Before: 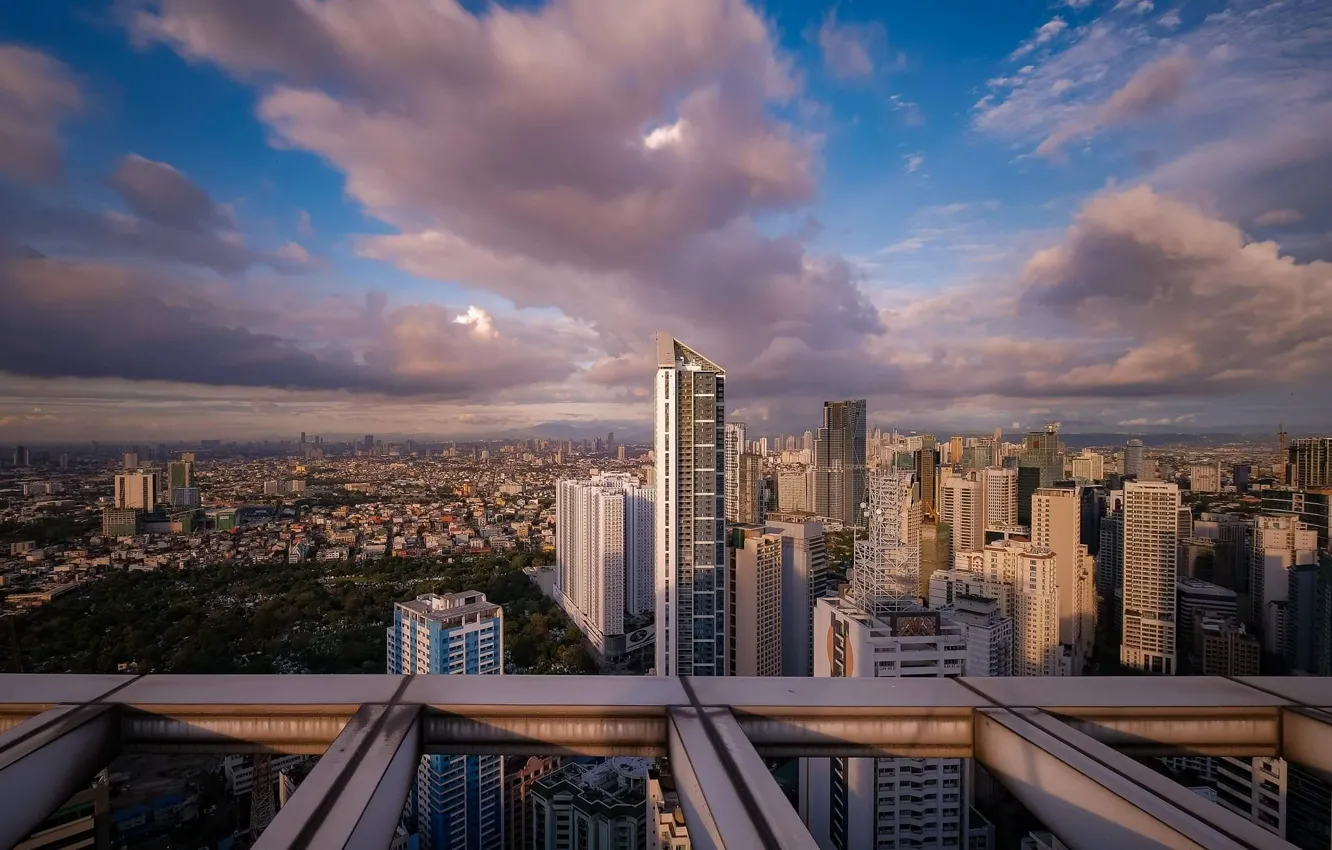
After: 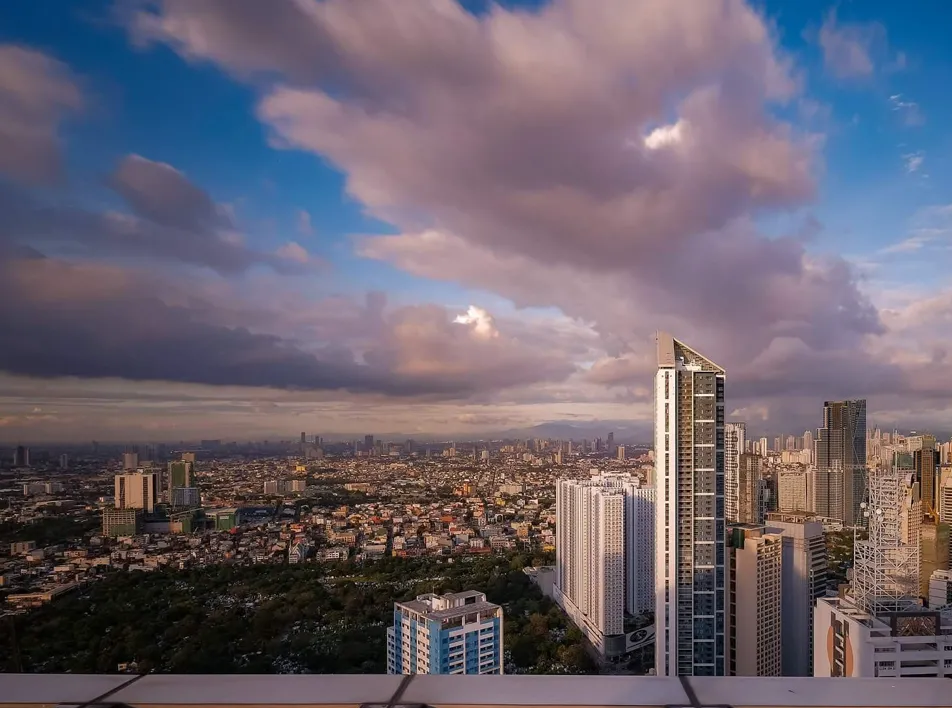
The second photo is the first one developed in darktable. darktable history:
crop: right 28.499%, bottom 16.612%
